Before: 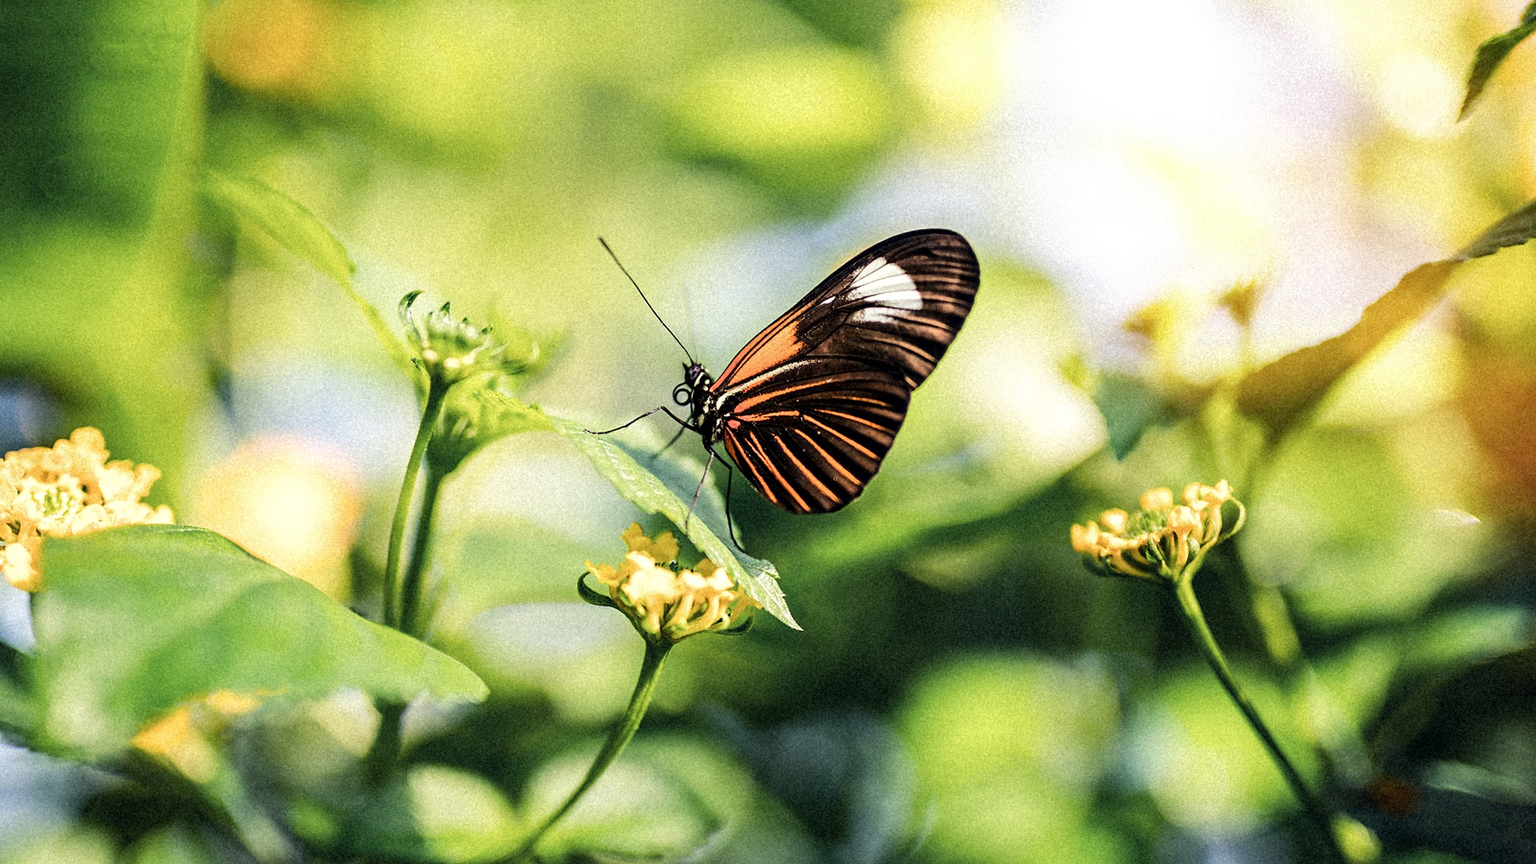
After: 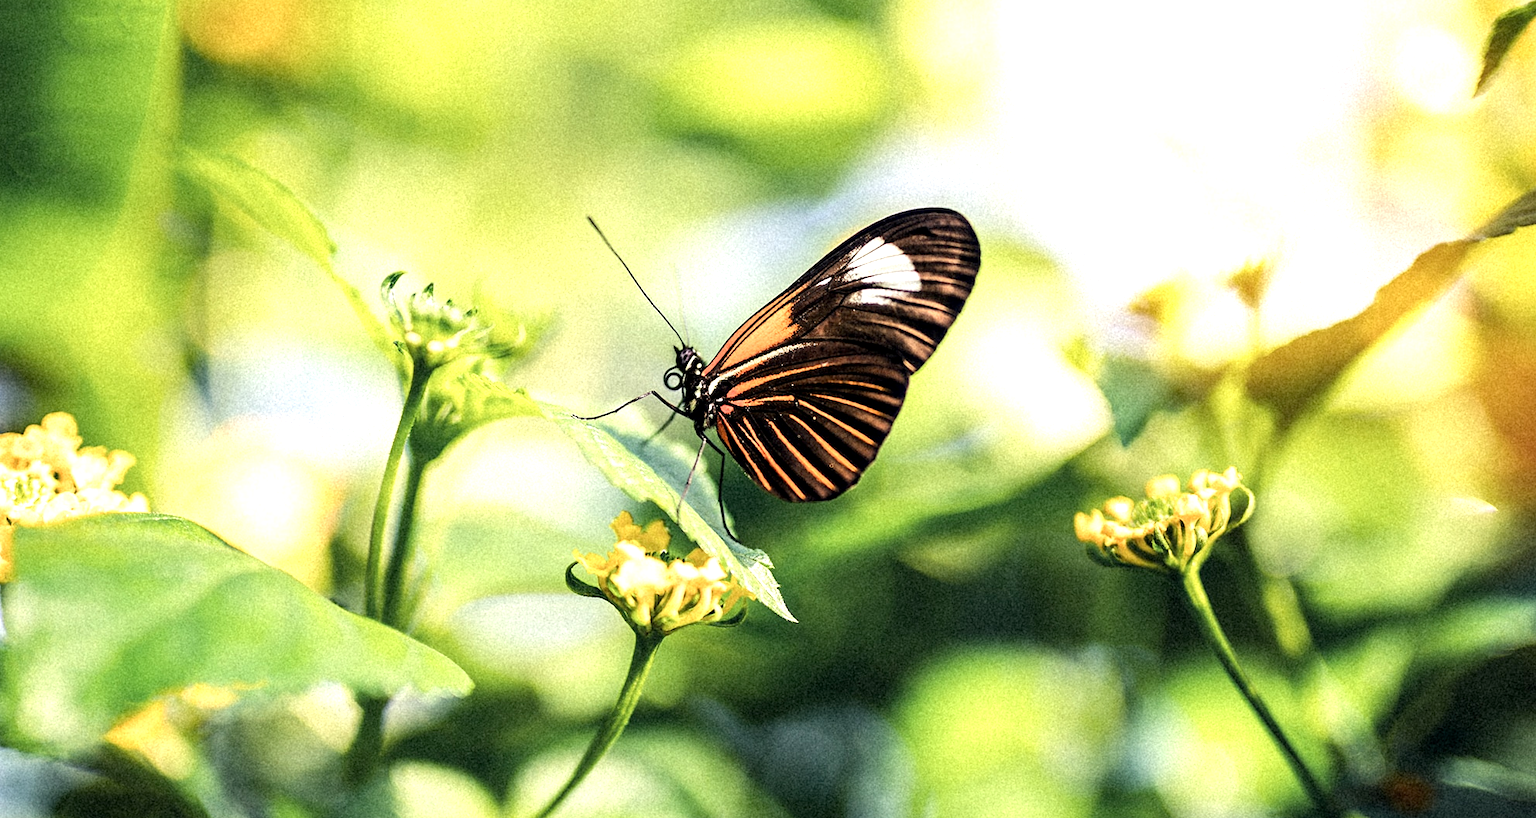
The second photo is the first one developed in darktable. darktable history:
exposure: black level correction 0.001, exposure 0.5 EV, compensate exposure bias true, compensate highlight preservation false
crop: left 1.964%, top 3.251%, right 1.122%, bottom 4.933%
